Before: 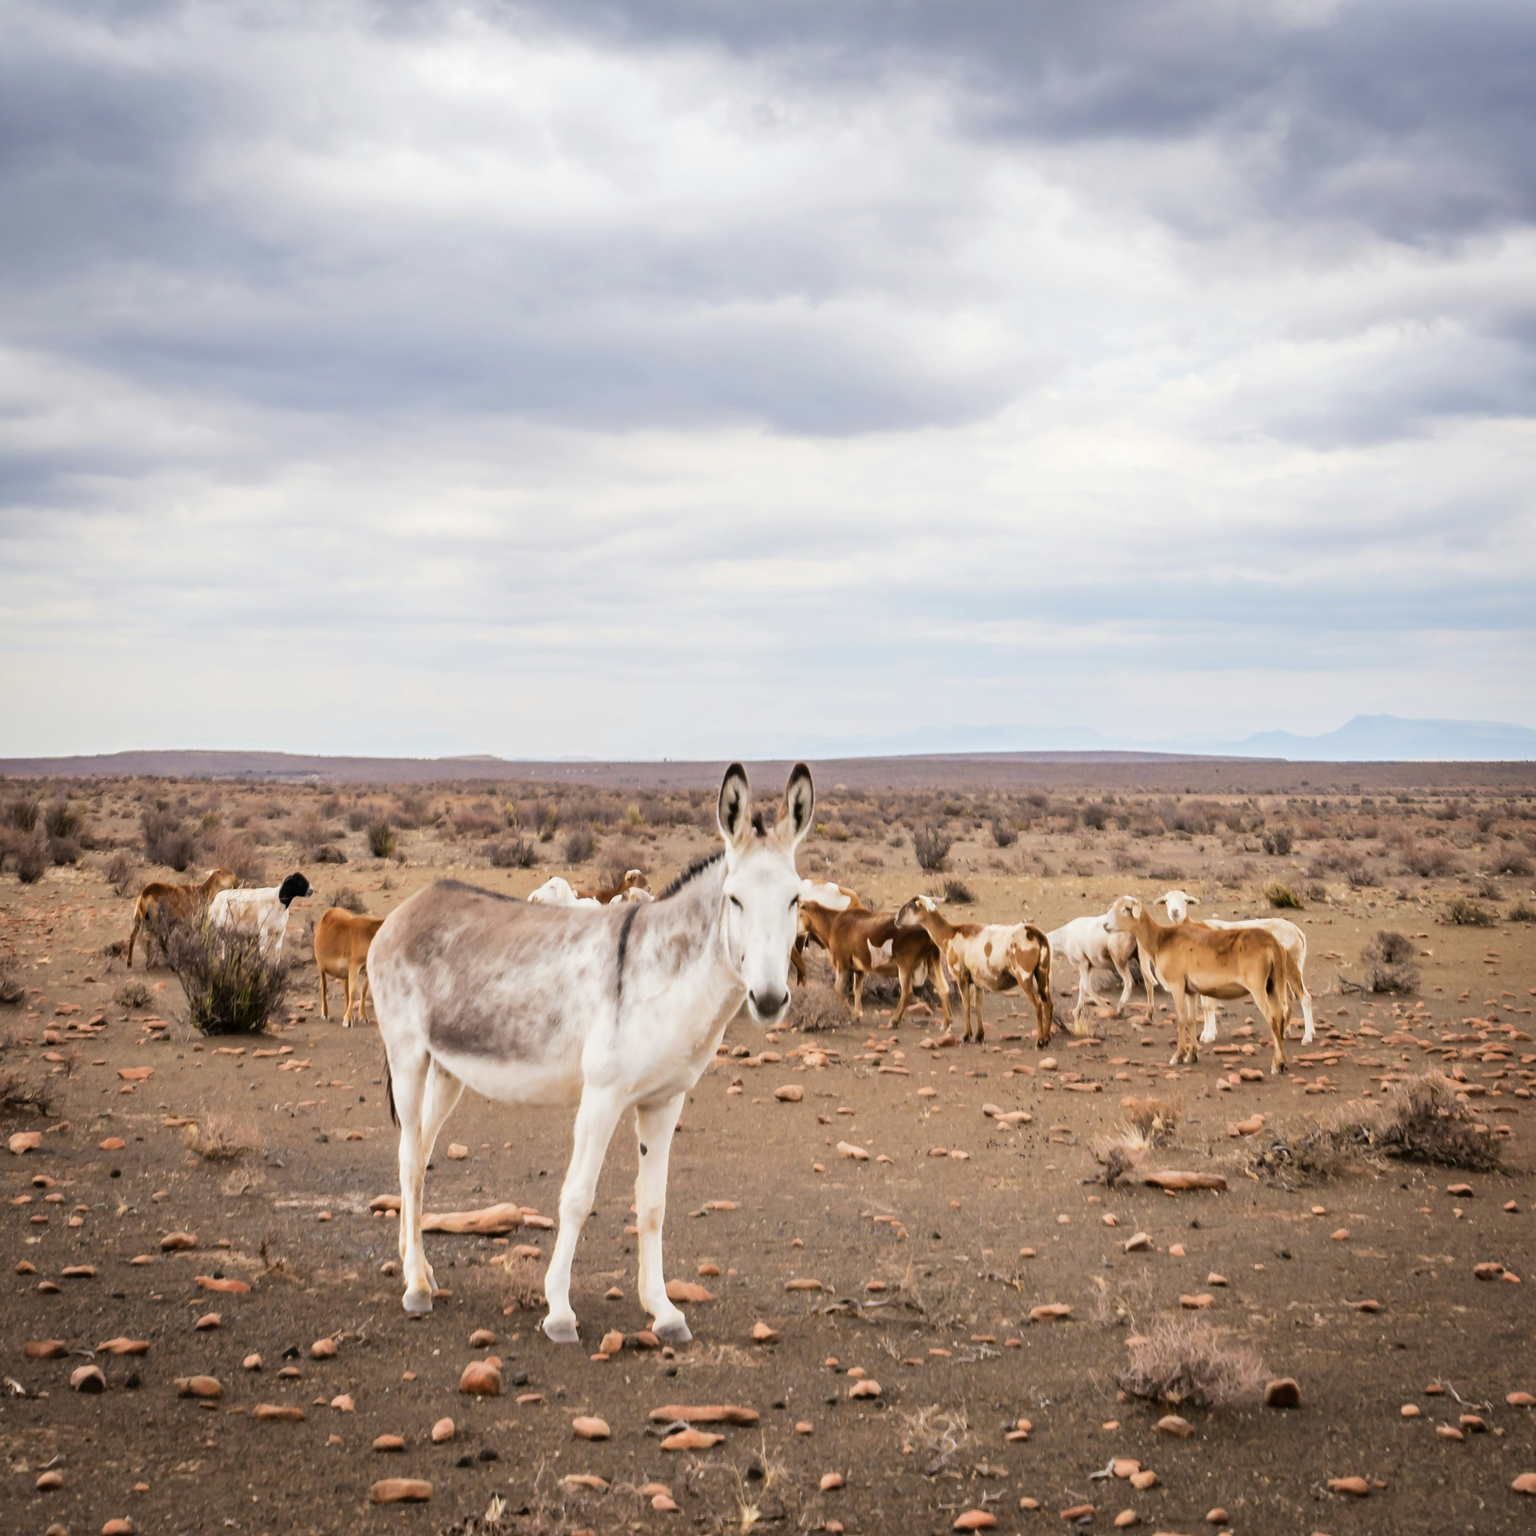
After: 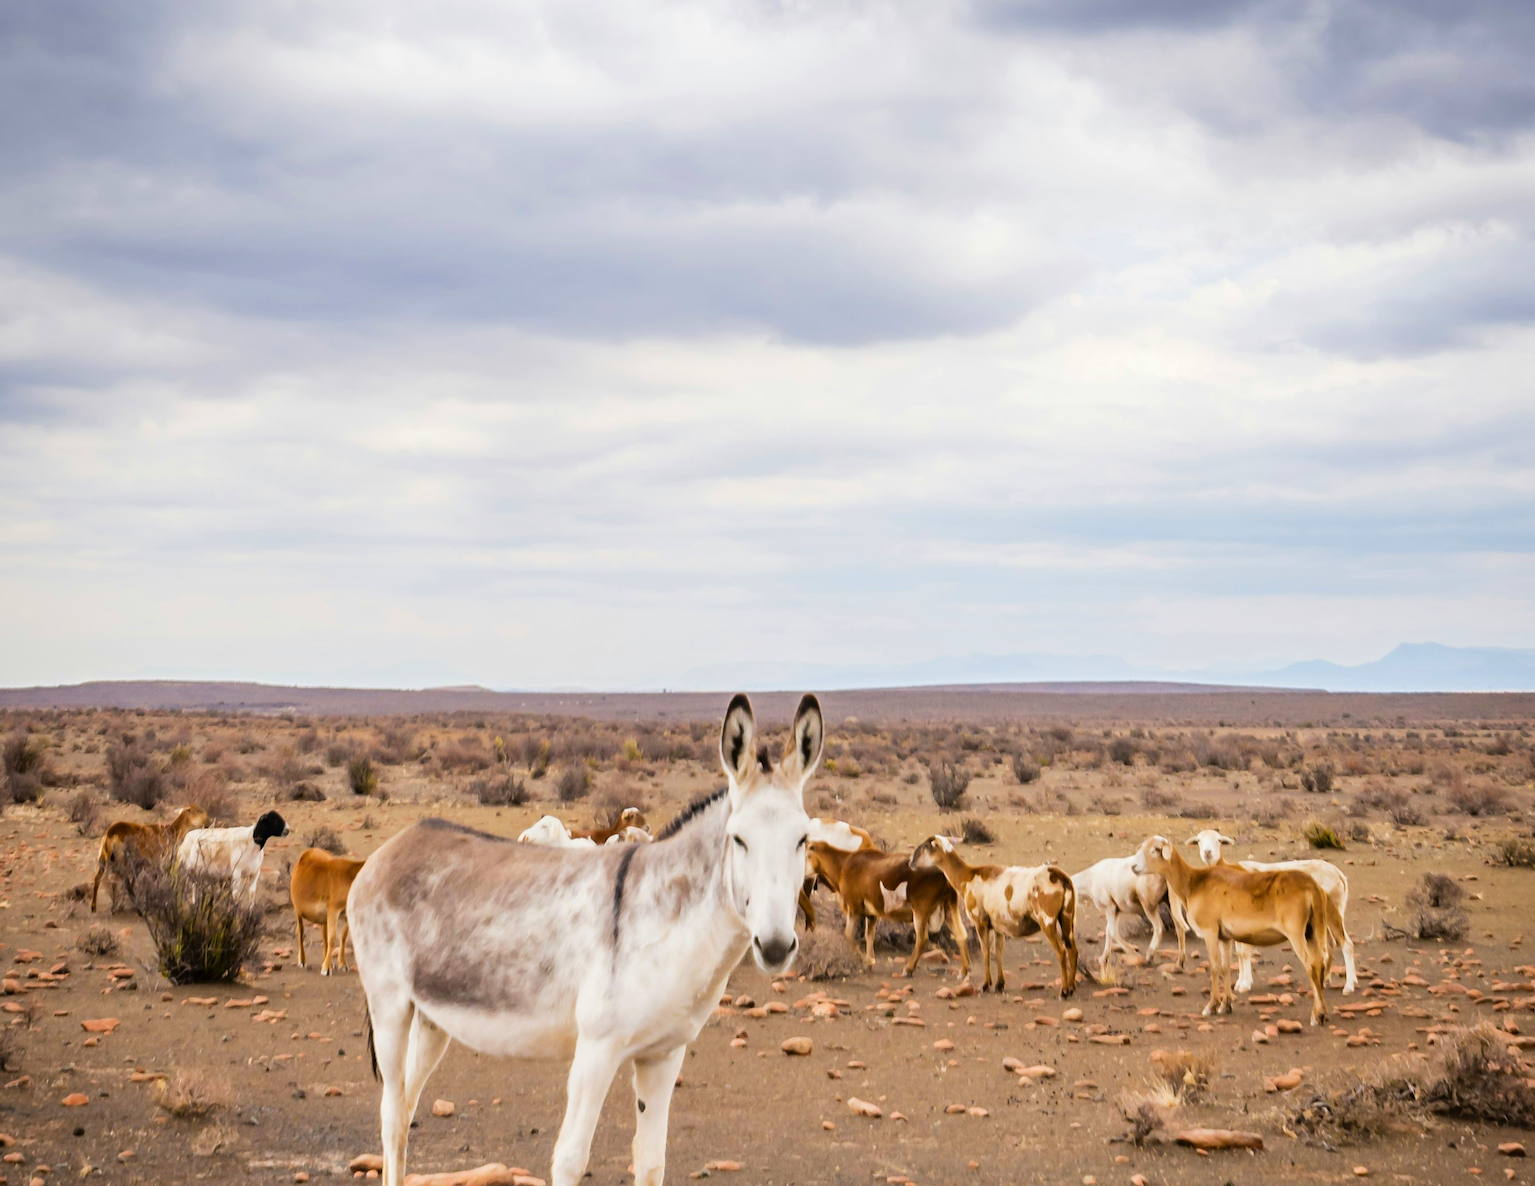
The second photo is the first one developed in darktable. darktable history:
crop: left 2.737%, top 7.287%, right 3.421%, bottom 20.179%
color balance rgb: perceptual saturation grading › global saturation 20%, global vibrance 10%
